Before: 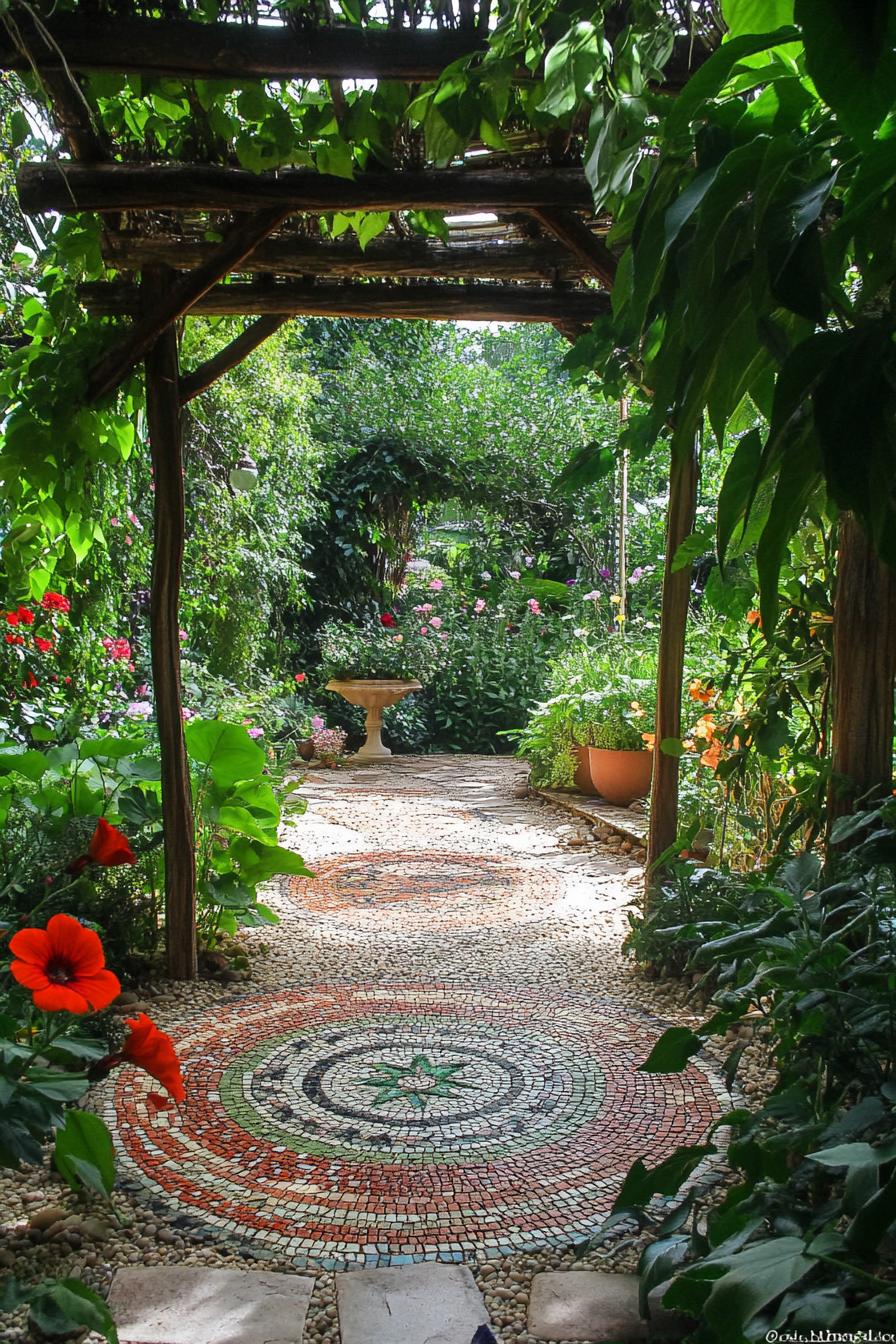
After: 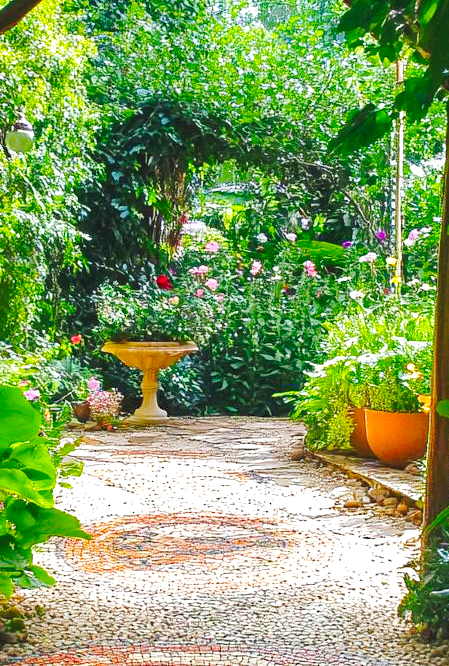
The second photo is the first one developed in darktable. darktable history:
shadows and highlights: on, module defaults
crop: left 25.017%, top 25.173%, right 24.826%, bottom 25.252%
haze removal: strength 0.301, distance 0.256, compatibility mode true, adaptive false
exposure: black level correction 0.001, exposure 0.499 EV, compensate highlight preservation false
tone curve: curves: ch0 [(0, 0) (0.003, 0.046) (0.011, 0.052) (0.025, 0.059) (0.044, 0.069) (0.069, 0.084) (0.1, 0.107) (0.136, 0.133) (0.177, 0.171) (0.224, 0.216) (0.277, 0.293) (0.335, 0.371) (0.399, 0.481) (0.468, 0.577) (0.543, 0.662) (0.623, 0.749) (0.709, 0.831) (0.801, 0.891) (0.898, 0.942) (1, 1)], preserve colors none
color balance rgb: shadows lift › chroma 2.018%, shadows lift › hue 247.98°, perceptual saturation grading › global saturation 24.975%, global vibrance 20%
local contrast: highlights 102%, shadows 97%, detail 119%, midtone range 0.2
